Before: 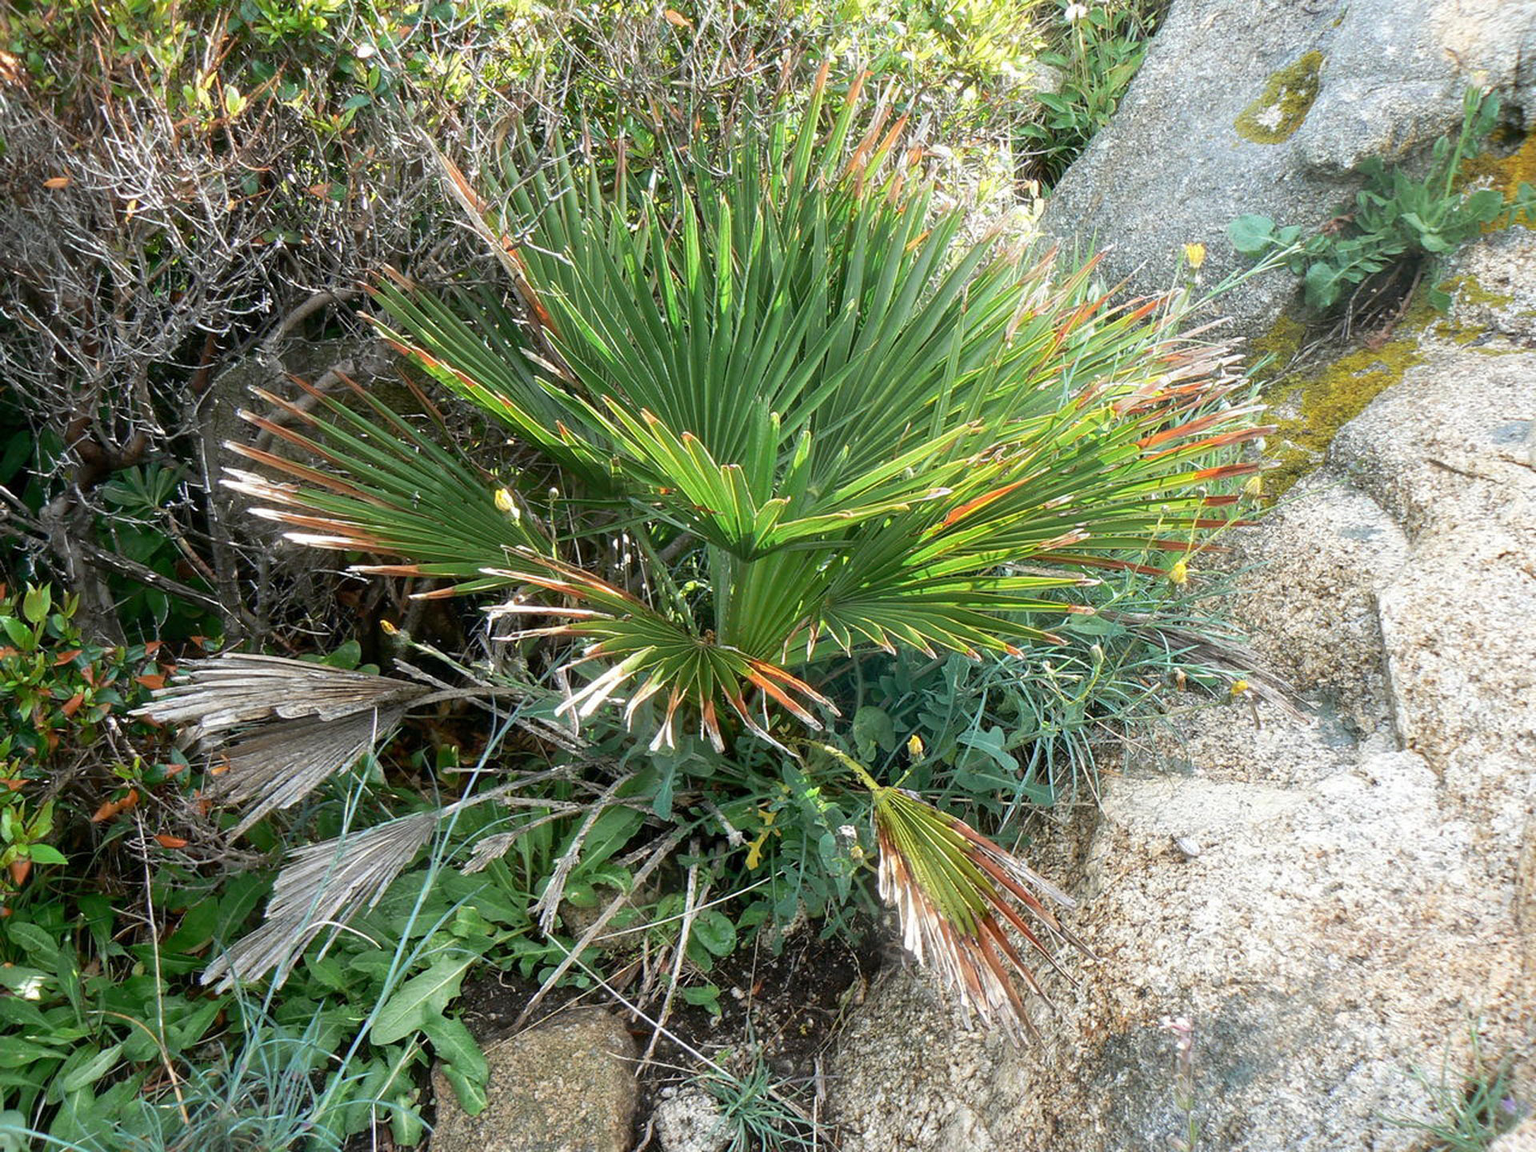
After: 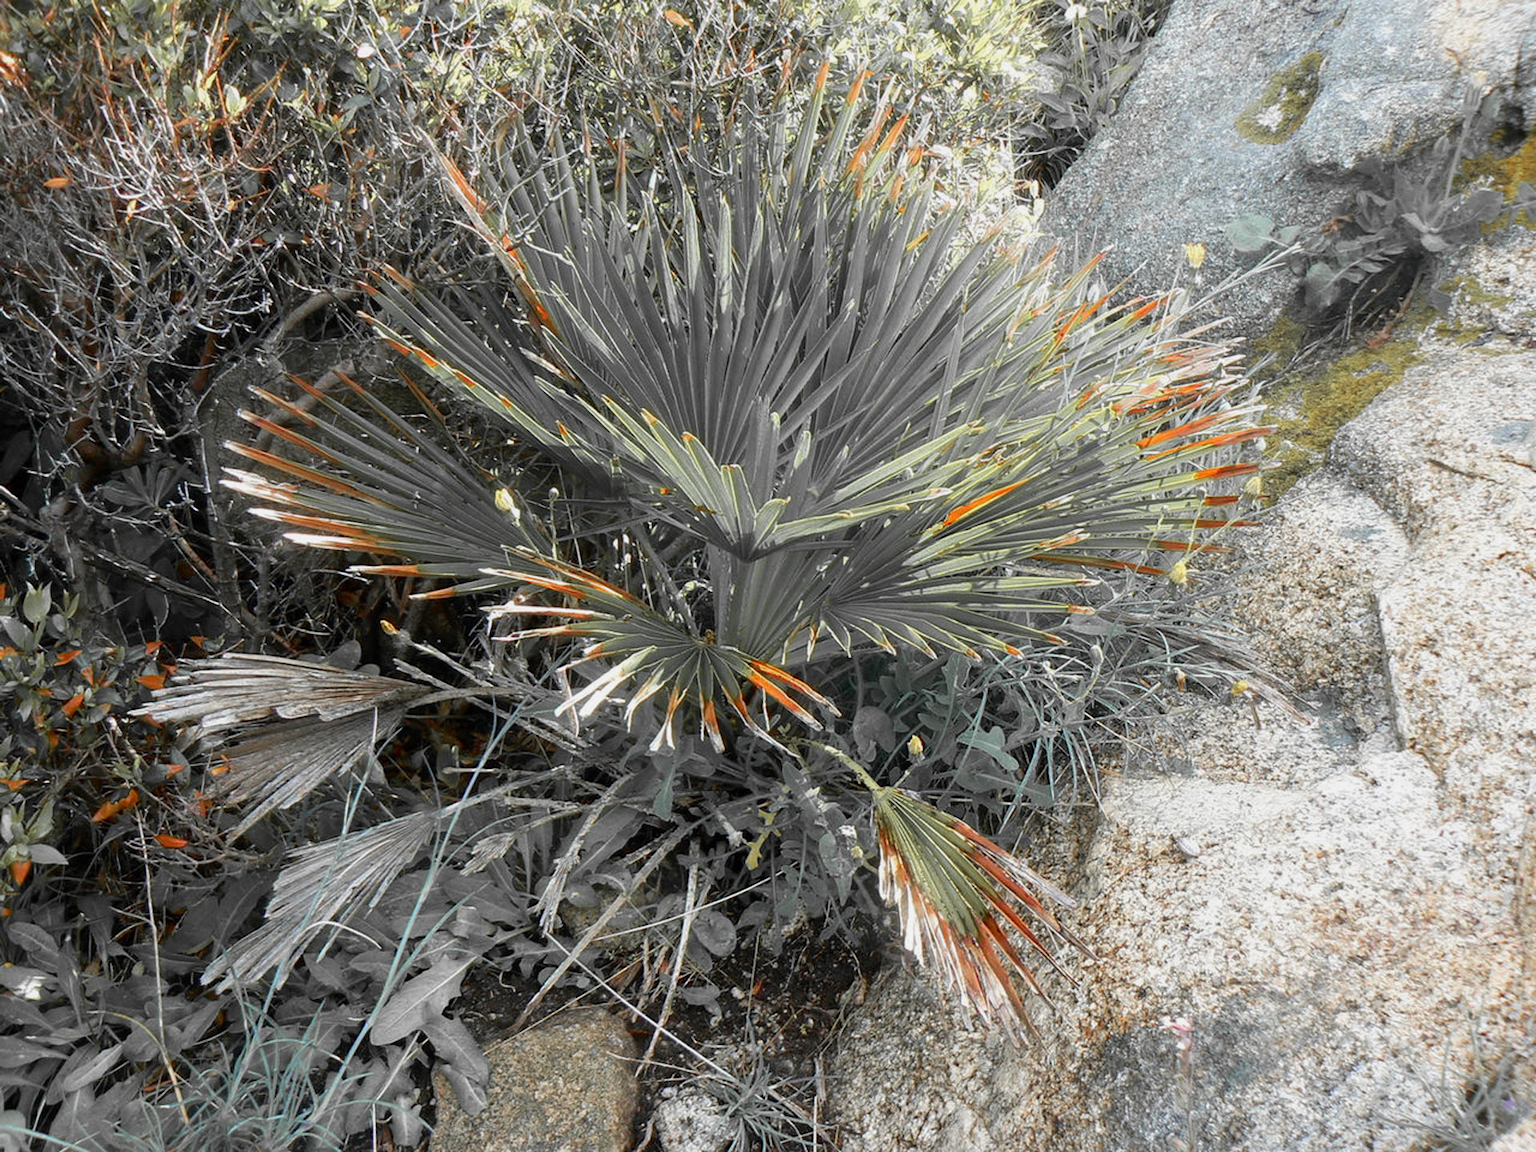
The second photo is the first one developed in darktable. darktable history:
exposure: exposure -0.177 EV, compensate highlight preservation false
color zones: curves: ch1 [(0, 0.679) (0.143, 0.647) (0.286, 0.261) (0.378, -0.011) (0.571, 0.396) (0.714, 0.399) (0.857, 0.406) (1, 0.679)]
tone equalizer: on, module defaults
